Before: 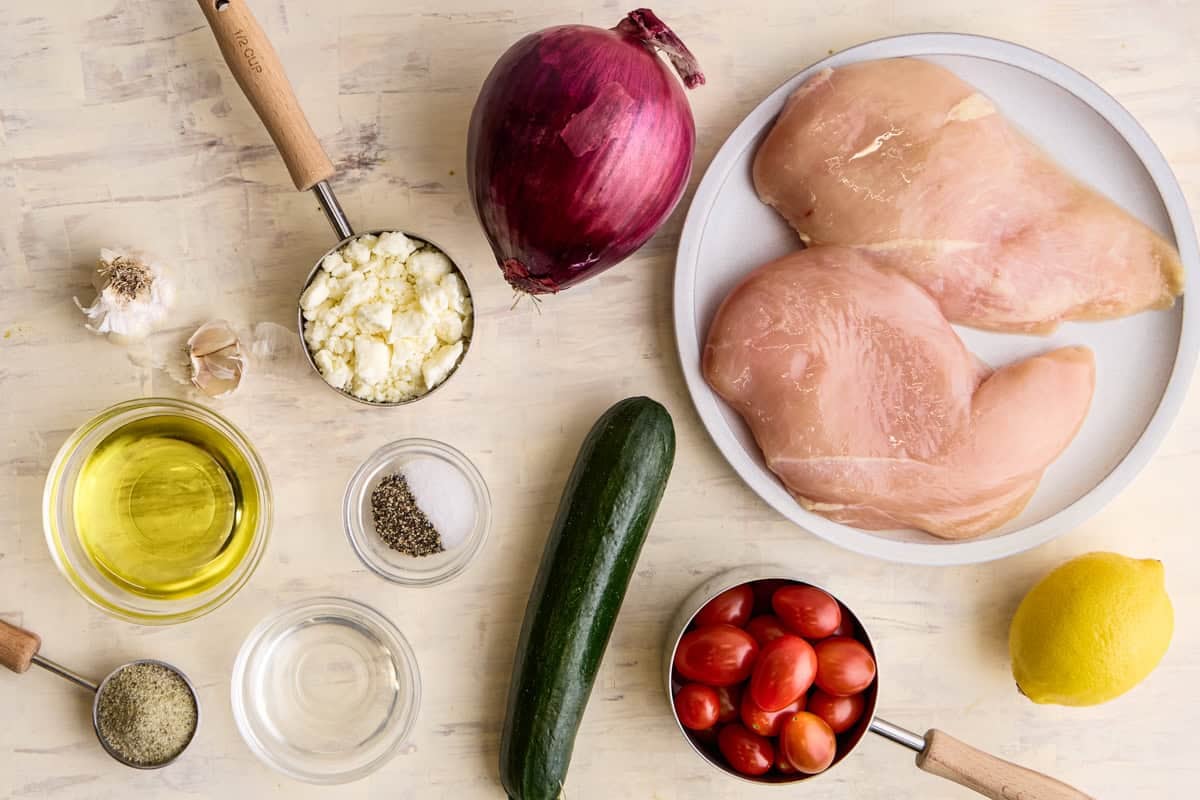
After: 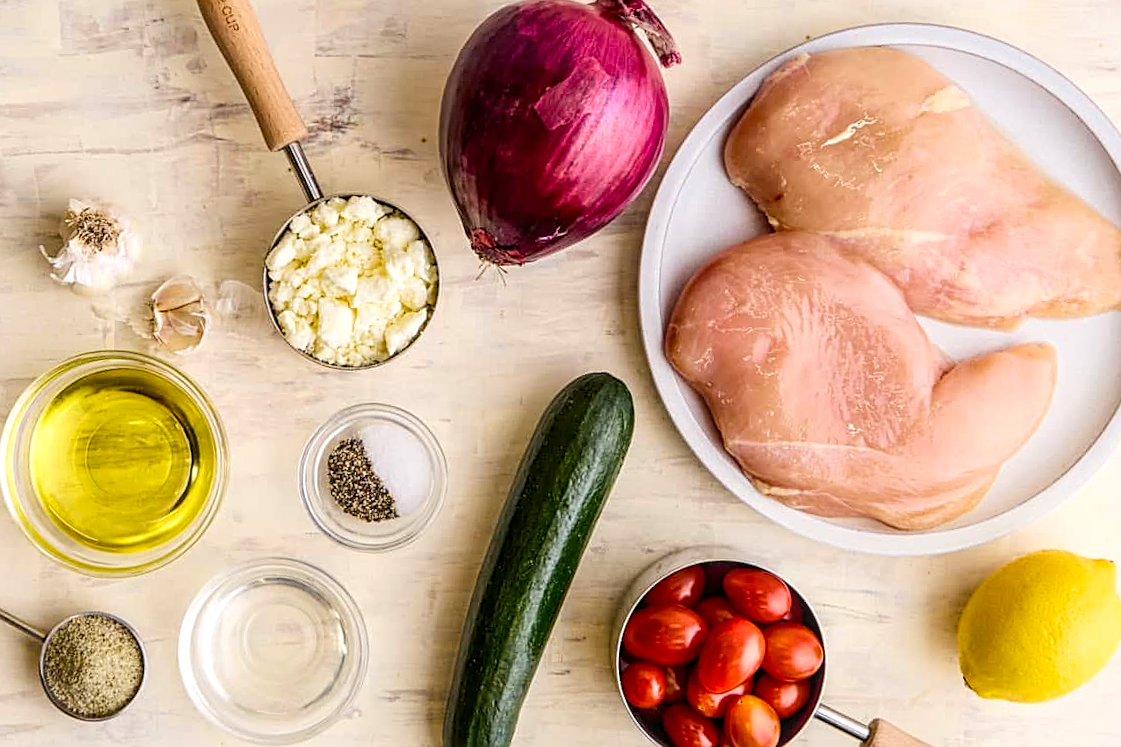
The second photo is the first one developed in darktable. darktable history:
sharpen: on, module defaults
local contrast: detail 130%
crop and rotate: angle -2.74°
color balance rgb: perceptual saturation grading › global saturation 19.883%, perceptual brilliance grading › mid-tones 9.322%, perceptual brilliance grading › shadows 15.022%
shadows and highlights: shadows 0.089, highlights 38.62
